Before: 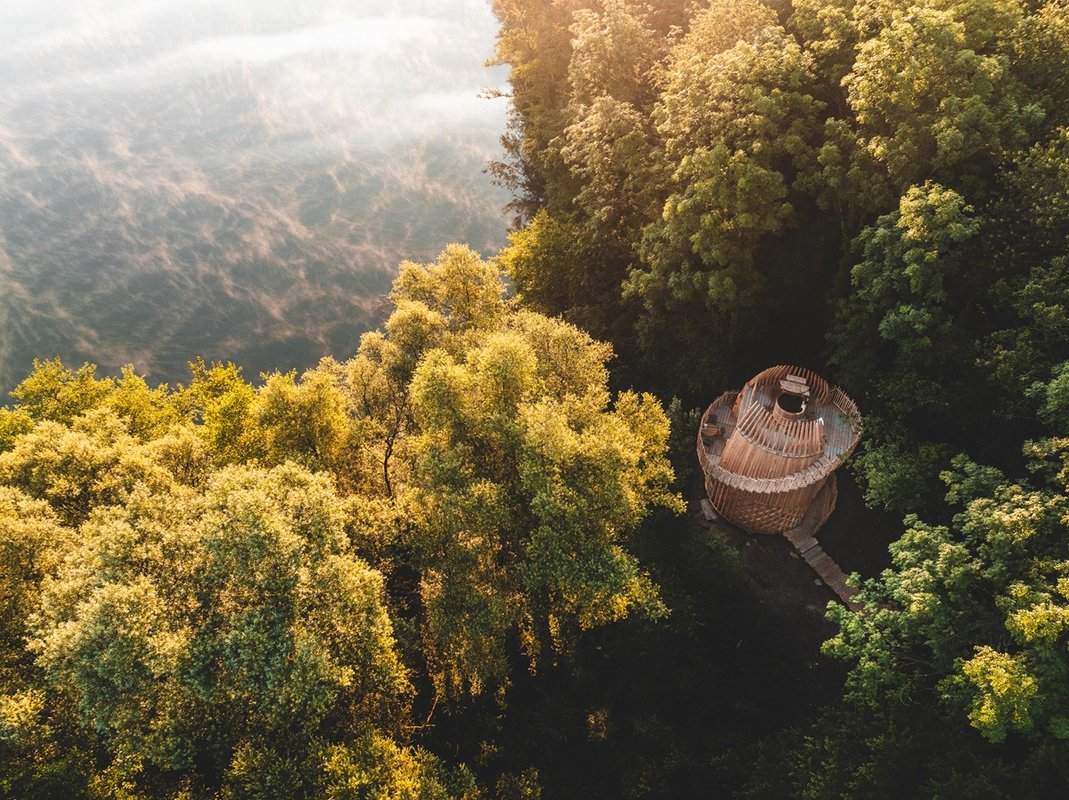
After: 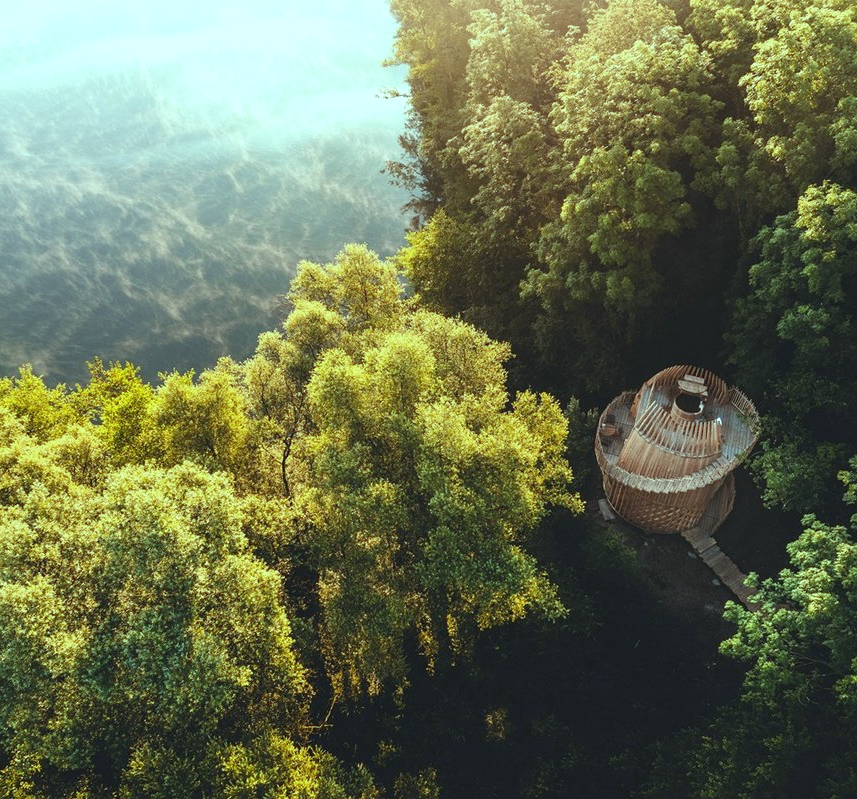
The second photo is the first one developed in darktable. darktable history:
crop and rotate: left 9.597%, right 10.195%
color balance: mode lift, gamma, gain (sRGB), lift [0.997, 0.979, 1.021, 1.011], gamma [1, 1.084, 0.916, 0.998], gain [1, 0.87, 1.13, 1.101], contrast 4.55%, contrast fulcrum 38.24%, output saturation 104.09%
